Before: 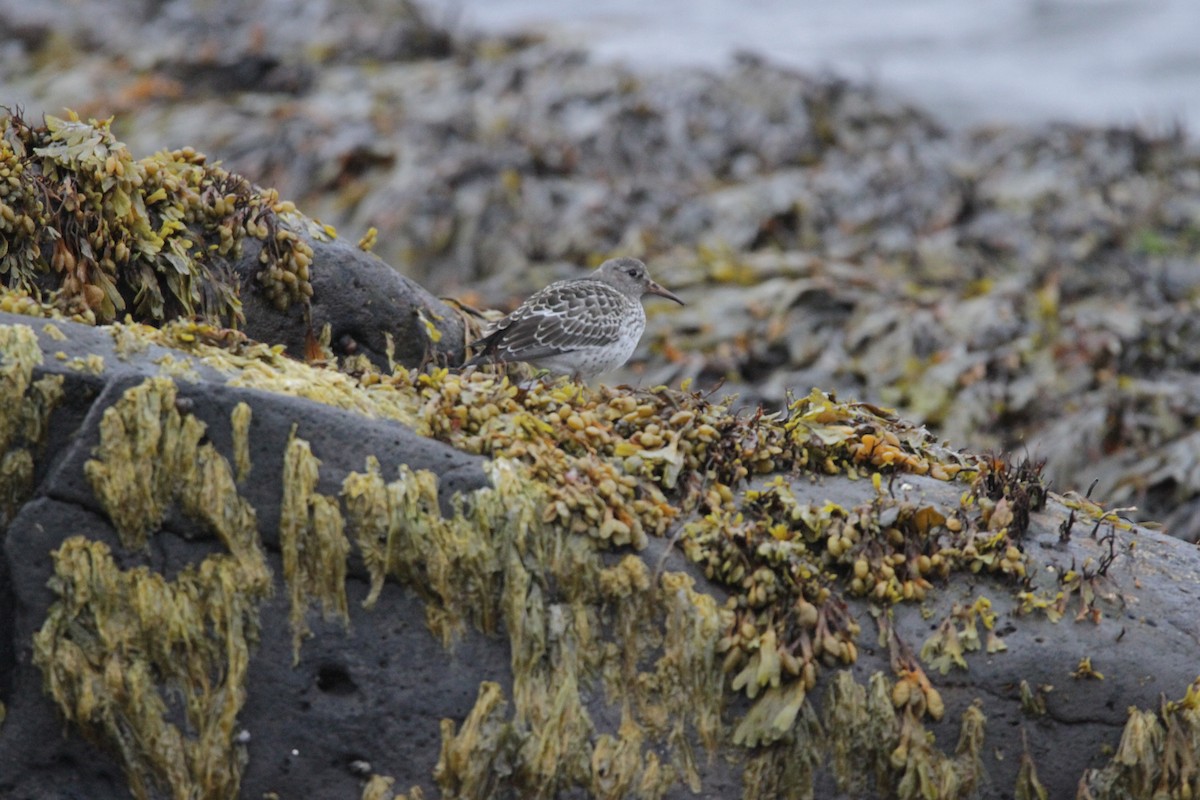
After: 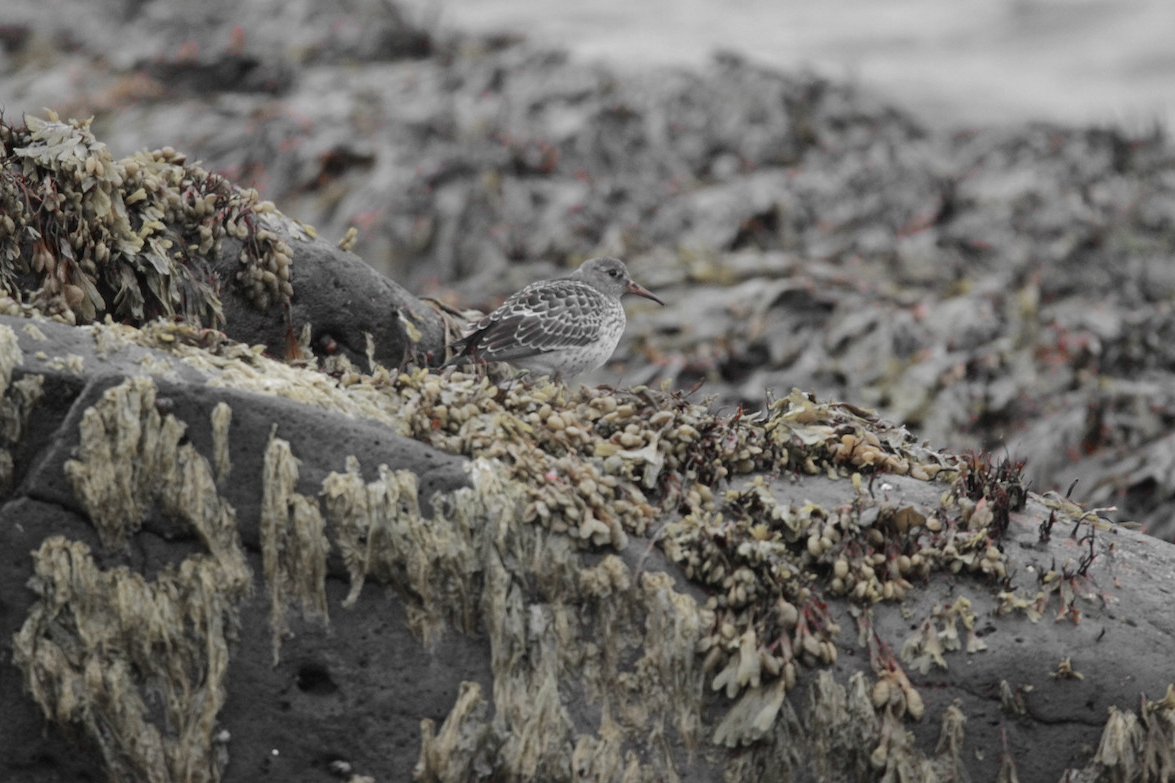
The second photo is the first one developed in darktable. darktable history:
crop: left 1.743%, right 0.268%, bottom 2.011%
color zones: curves: ch1 [(0, 0.831) (0.08, 0.771) (0.157, 0.268) (0.241, 0.207) (0.562, -0.005) (0.714, -0.013) (0.876, 0.01) (1, 0.831)]
